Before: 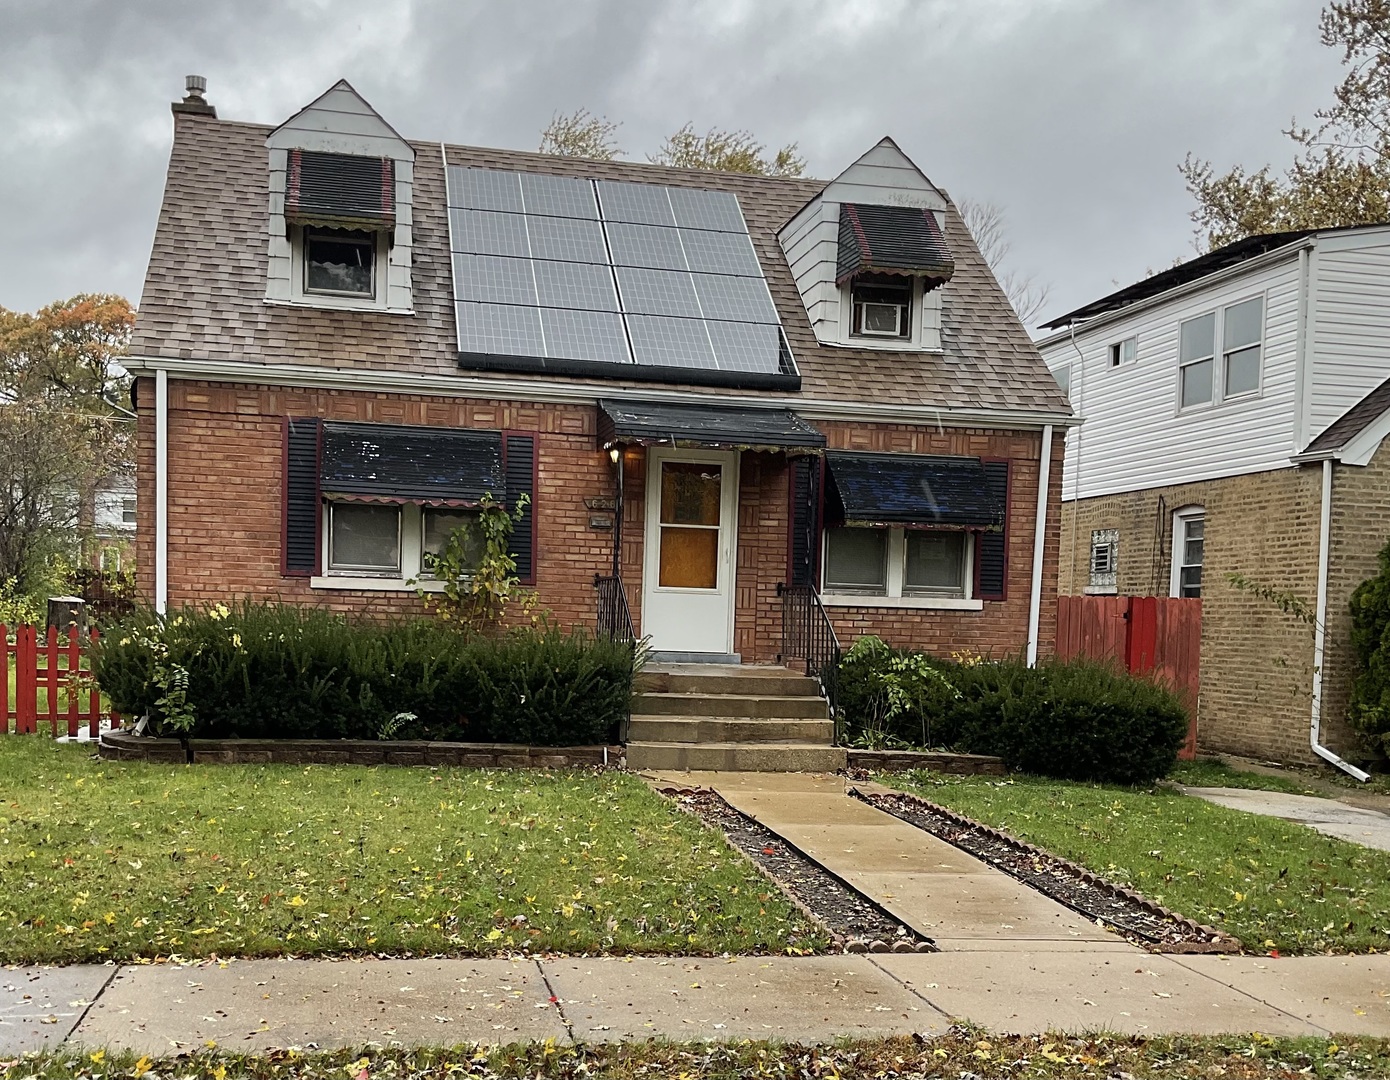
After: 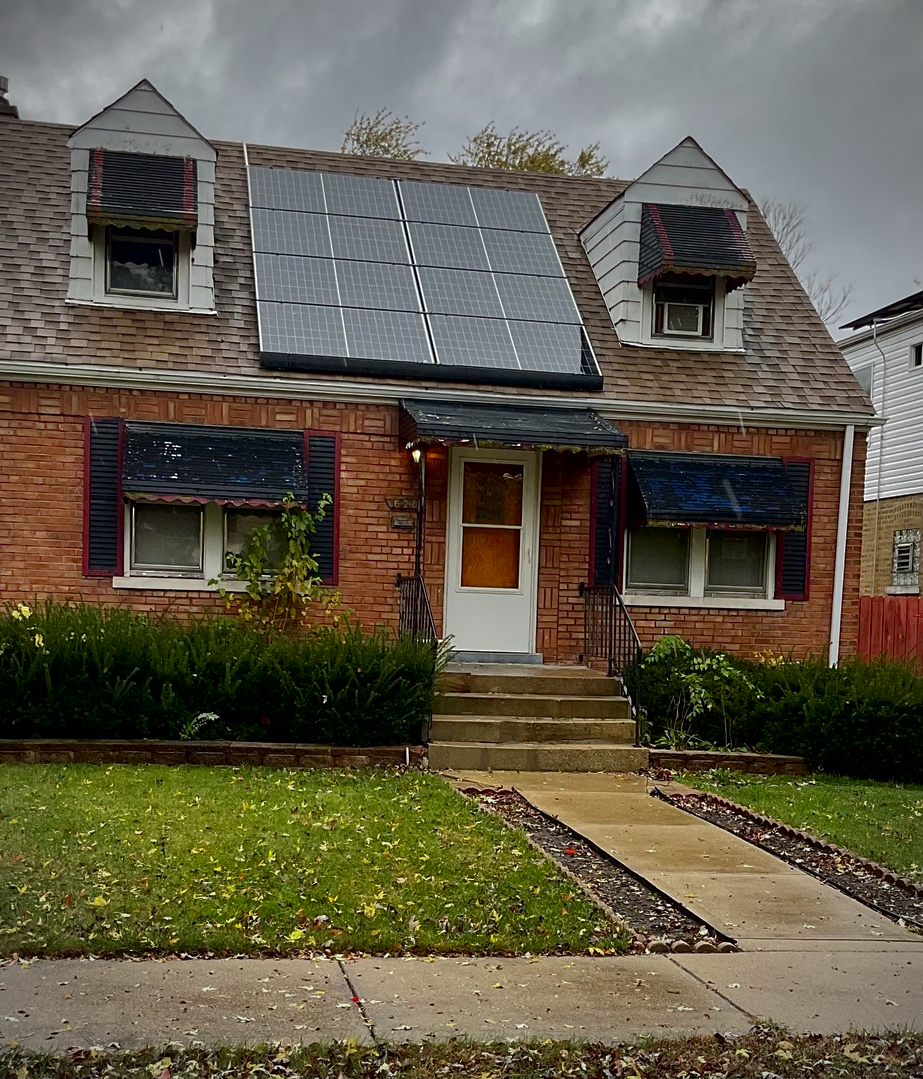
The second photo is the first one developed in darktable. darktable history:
vignetting: on, module defaults
shadows and highlights: on, module defaults
crop and rotate: left 14.298%, right 19.243%
contrast brightness saturation: brightness -0.245, saturation 0.199
